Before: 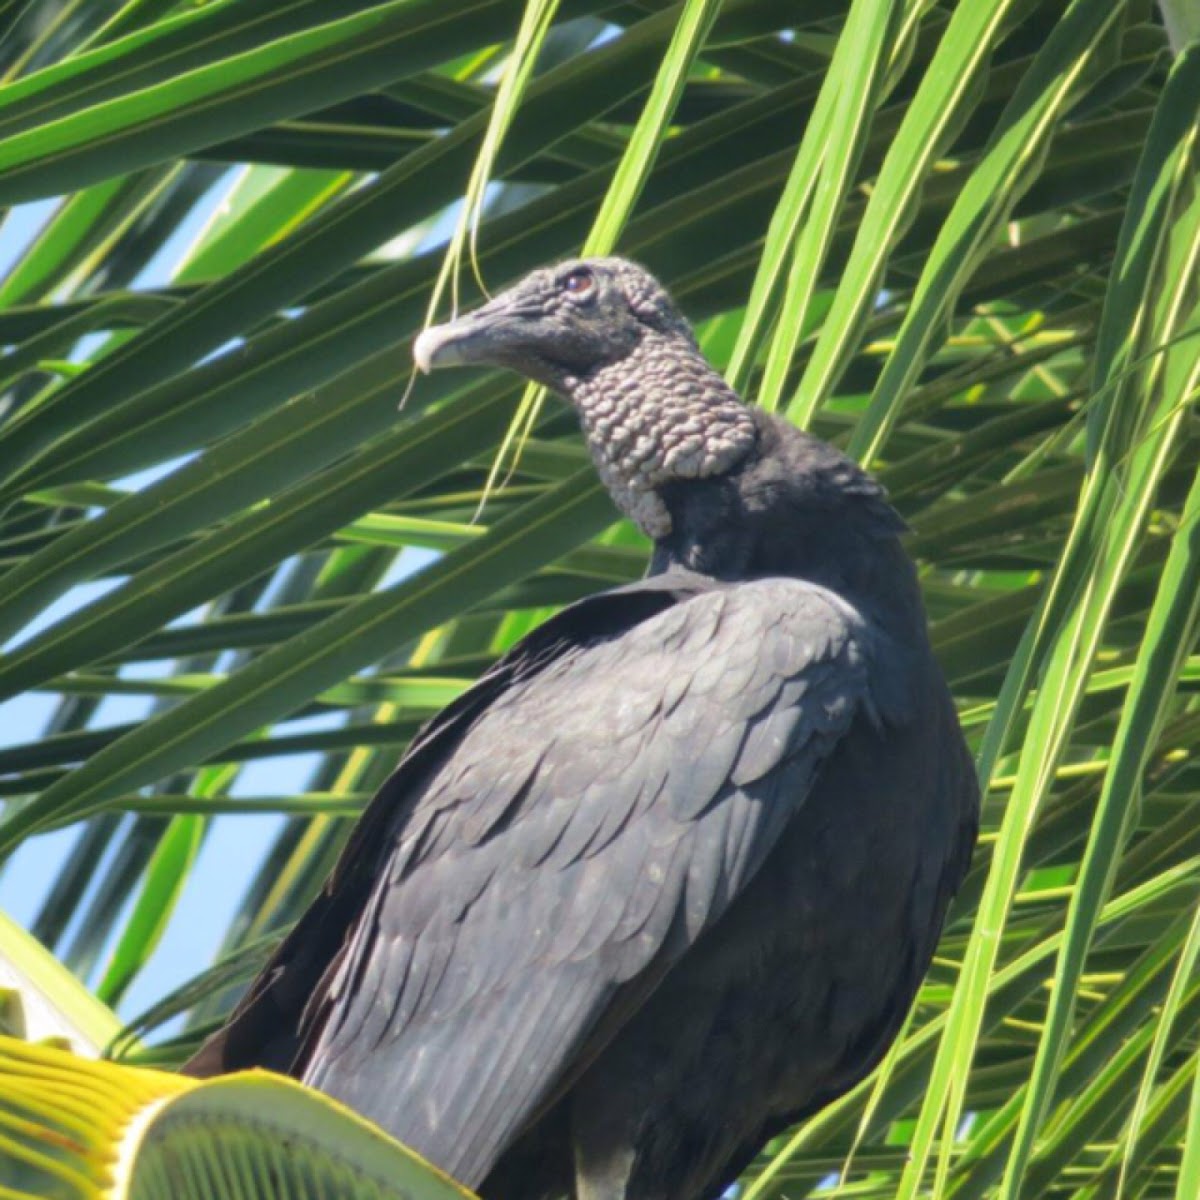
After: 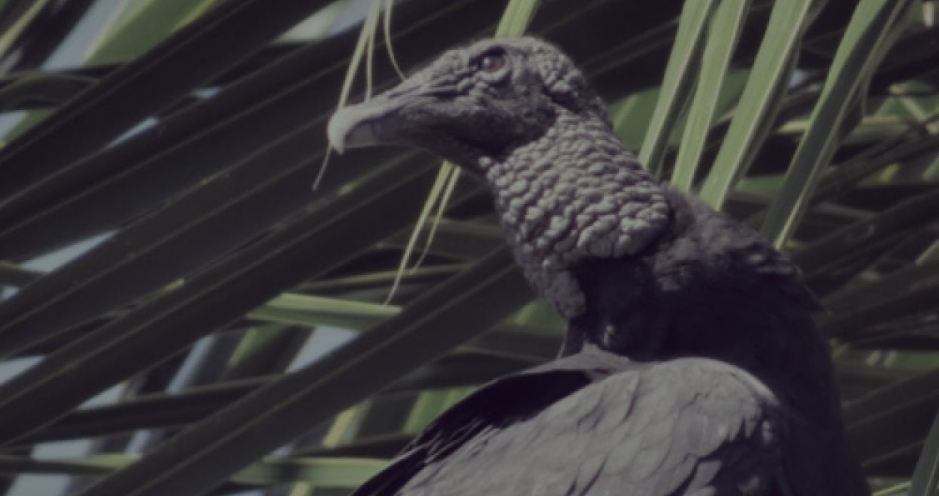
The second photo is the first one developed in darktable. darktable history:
crop: left 7.248%, top 18.387%, right 14.443%, bottom 40.238%
color correction: highlights a* -20.19, highlights b* 20.64, shadows a* 19.3, shadows b* -19.88, saturation 0.392
tone equalizer: -8 EV -1.98 EV, -7 EV -1.96 EV, -6 EV -1.99 EV, -5 EV -2 EV, -4 EV -1.98 EV, -3 EV -2 EV, -2 EV -1.98 EV, -1 EV -1.61 EV, +0 EV -1.97 EV
